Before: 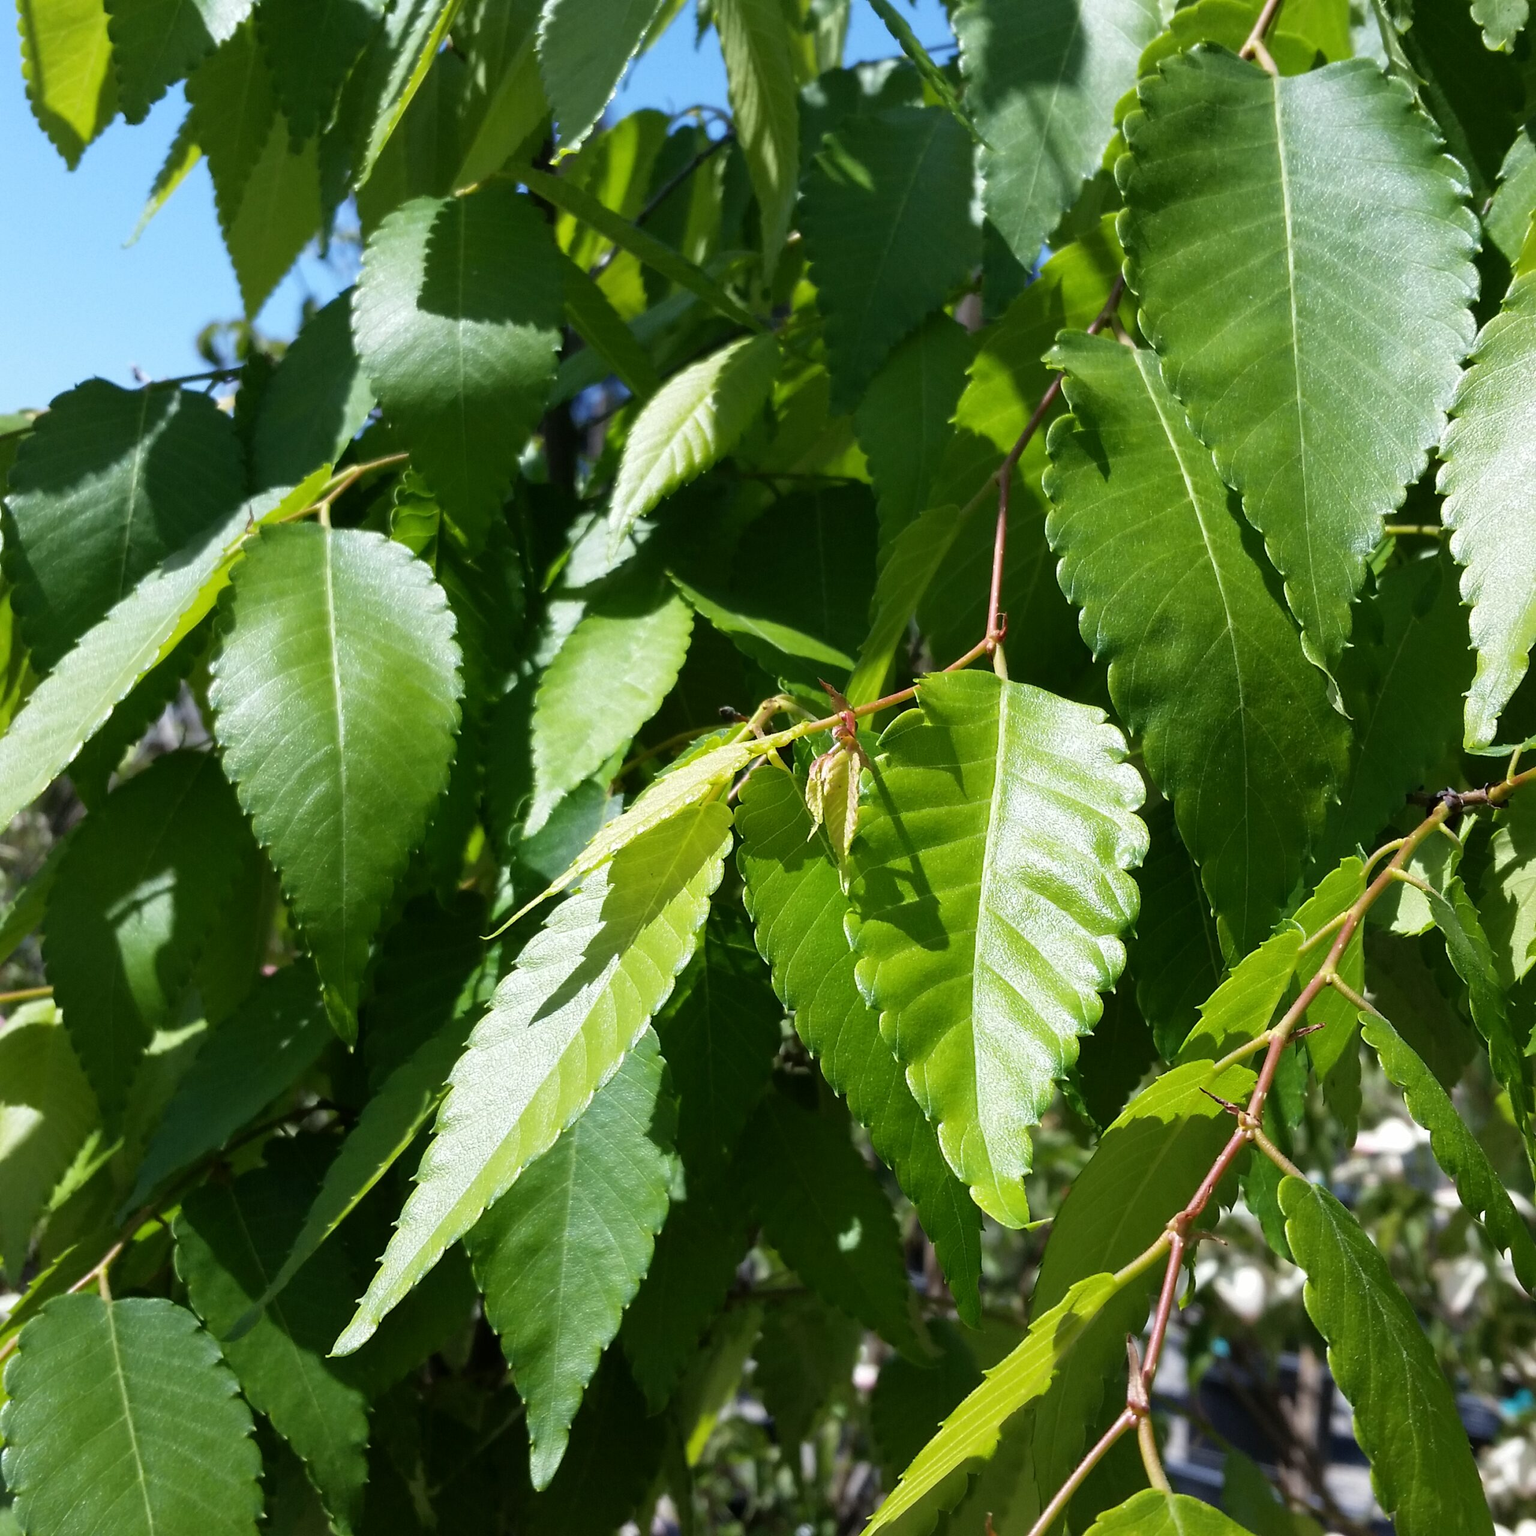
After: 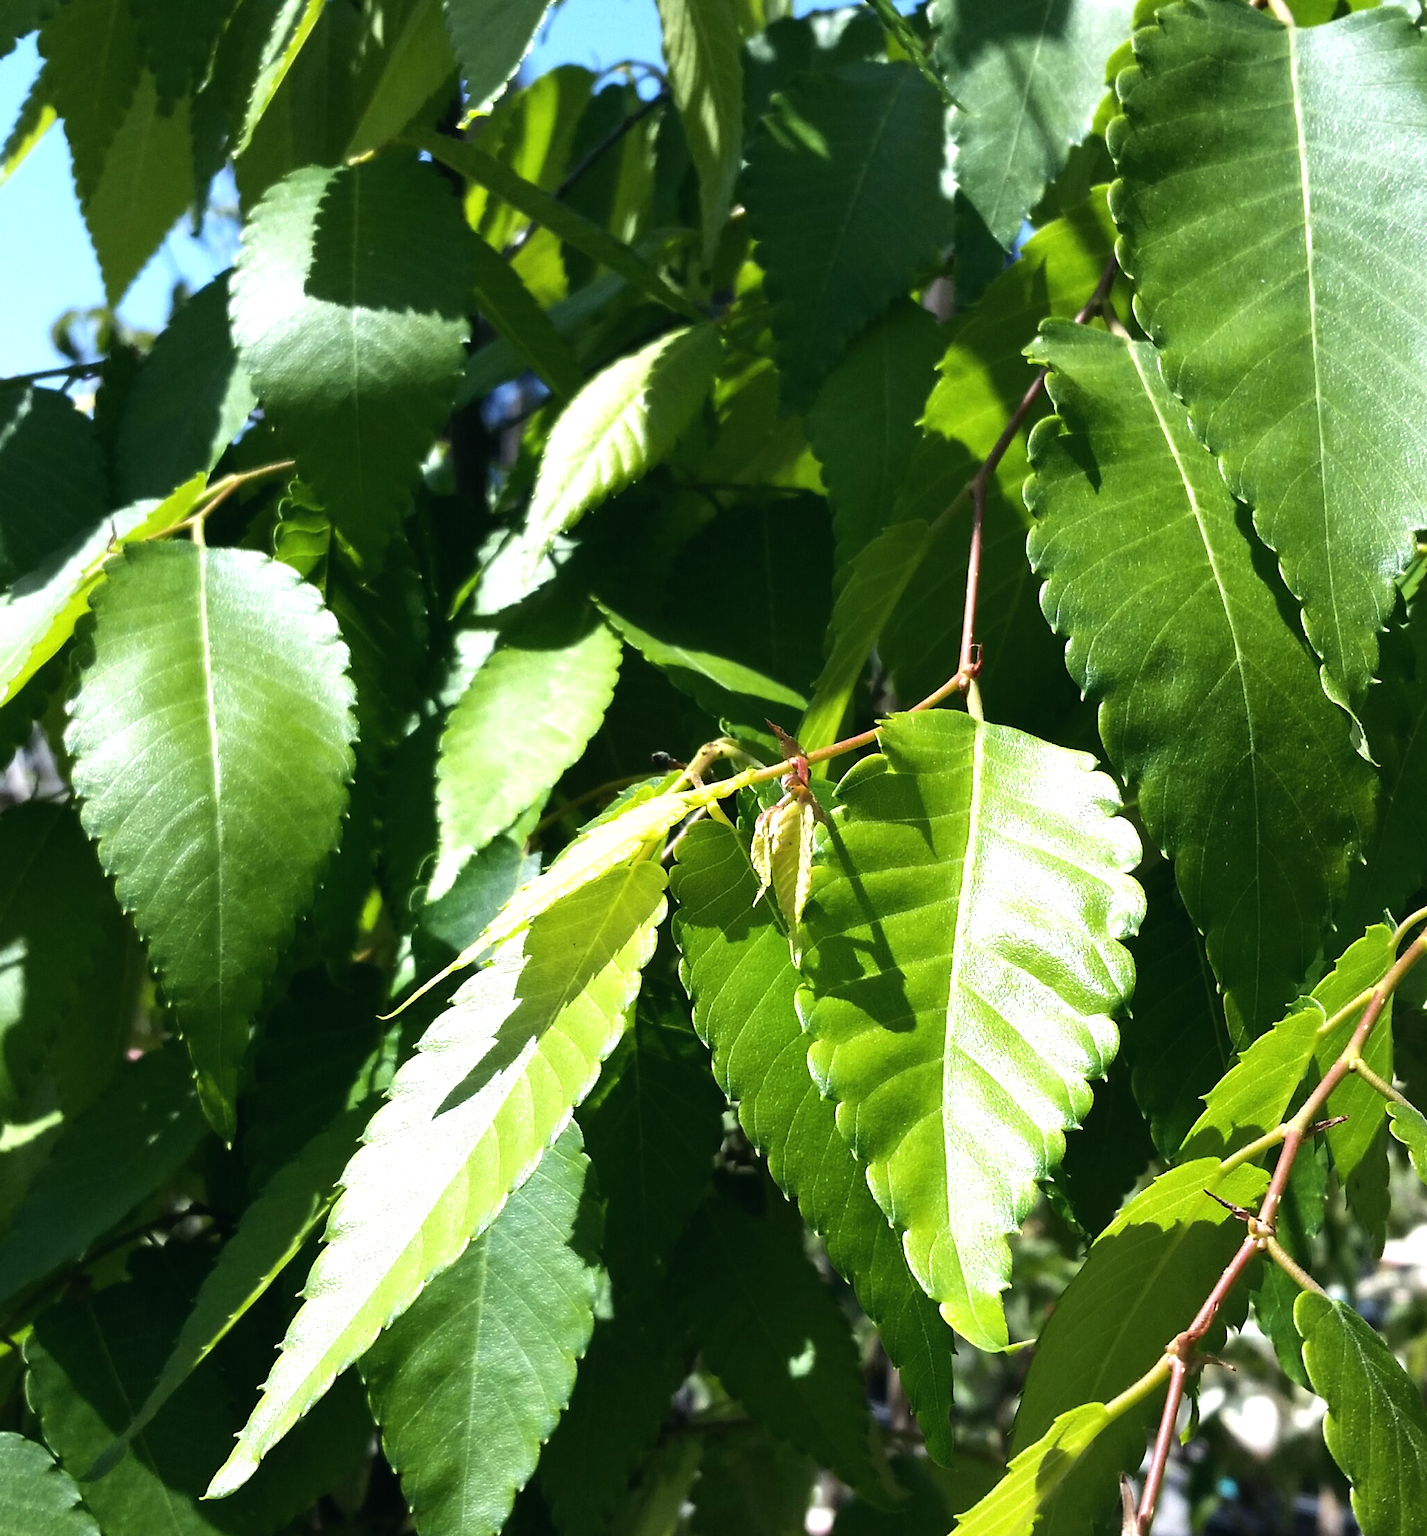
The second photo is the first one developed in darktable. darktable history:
color balance: mode lift, gamma, gain (sRGB), lift [1, 1, 1.022, 1.026]
crop: left 9.929%, top 3.475%, right 9.188%, bottom 9.529%
tone equalizer: -8 EV -0.75 EV, -7 EV -0.7 EV, -6 EV -0.6 EV, -5 EV -0.4 EV, -3 EV 0.4 EV, -2 EV 0.6 EV, -1 EV 0.7 EV, +0 EV 0.75 EV, edges refinement/feathering 500, mask exposure compensation -1.57 EV, preserve details no
